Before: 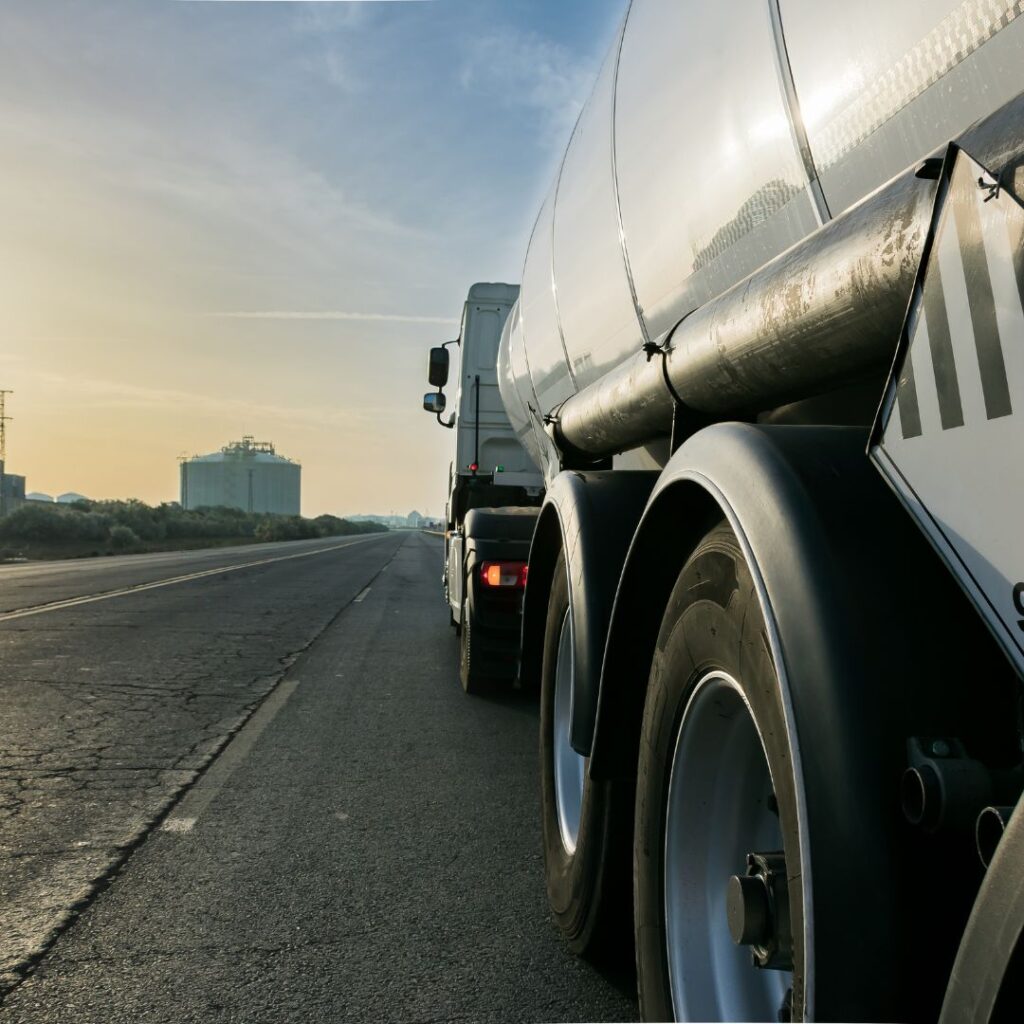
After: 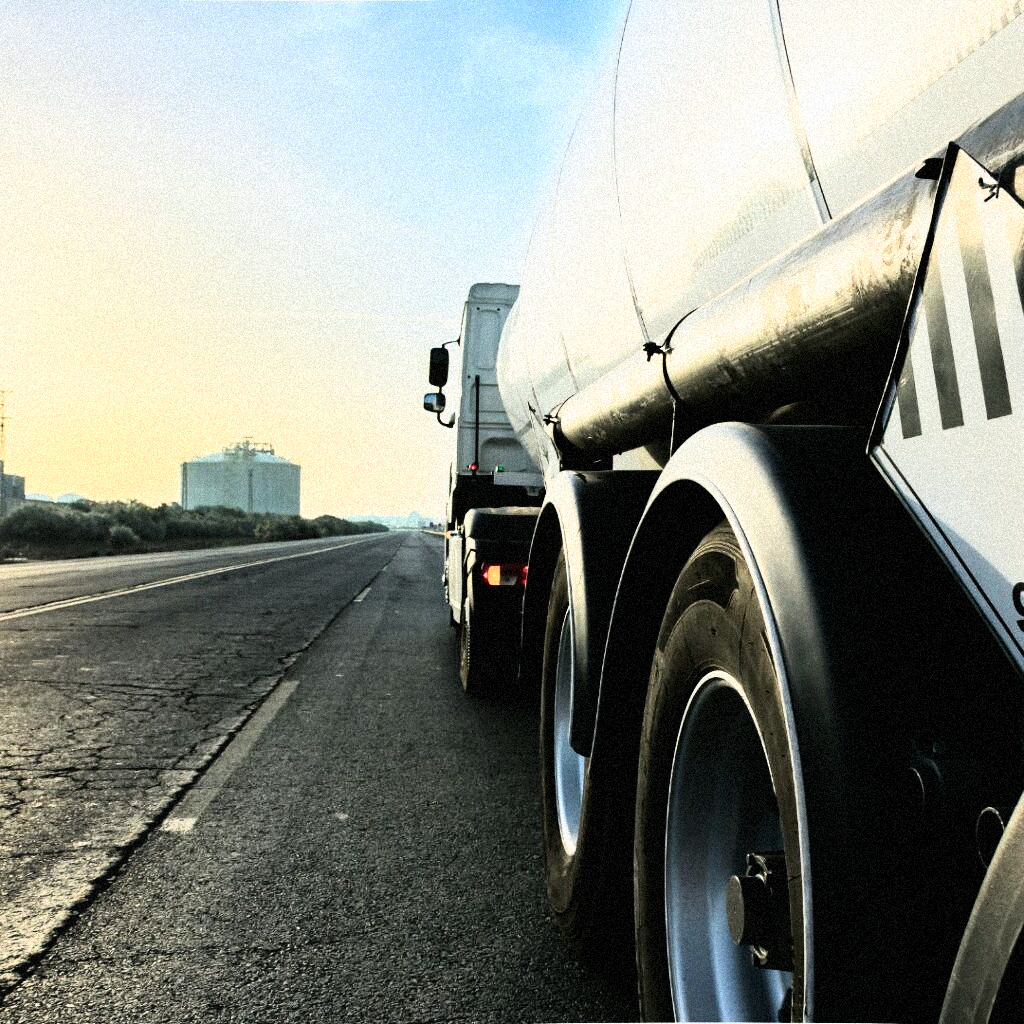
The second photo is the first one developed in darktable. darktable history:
rgb curve: curves: ch0 [(0, 0) (0.21, 0.15) (0.24, 0.21) (0.5, 0.75) (0.75, 0.96) (0.89, 0.99) (1, 1)]; ch1 [(0, 0.02) (0.21, 0.13) (0.25, 0.2) (0.5, 0.67) (0.75, 0.9) (0.89, 0.97) (1, 1)]; ch2 [(0, 0.02) (0.21, 0.13) (0.25, 0.2) (0.5, 0.67) (0.75, 0.9) (0.89, 0.97) (1, 1)], compensate middle gray true
grain: coarseness 9.38 ISO, strength 34.99%, mid-tones bias 0%
